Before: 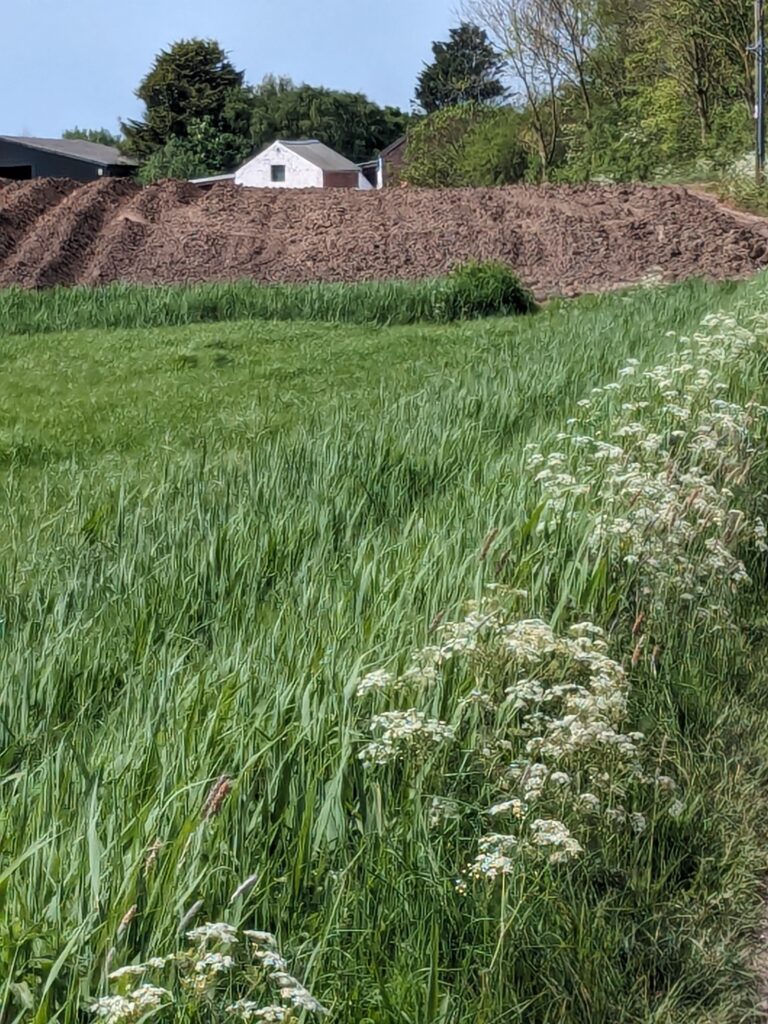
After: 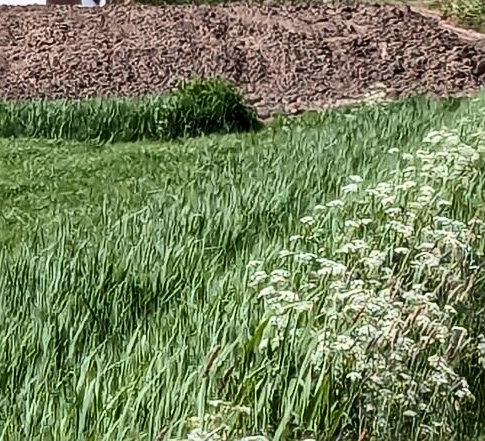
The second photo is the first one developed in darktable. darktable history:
crop: left 36.095%, top 17.894%, right 0.634%, bottom 38.943%
sharpen: on, module defaults
contrast brightness saturation: contrast 0.283
